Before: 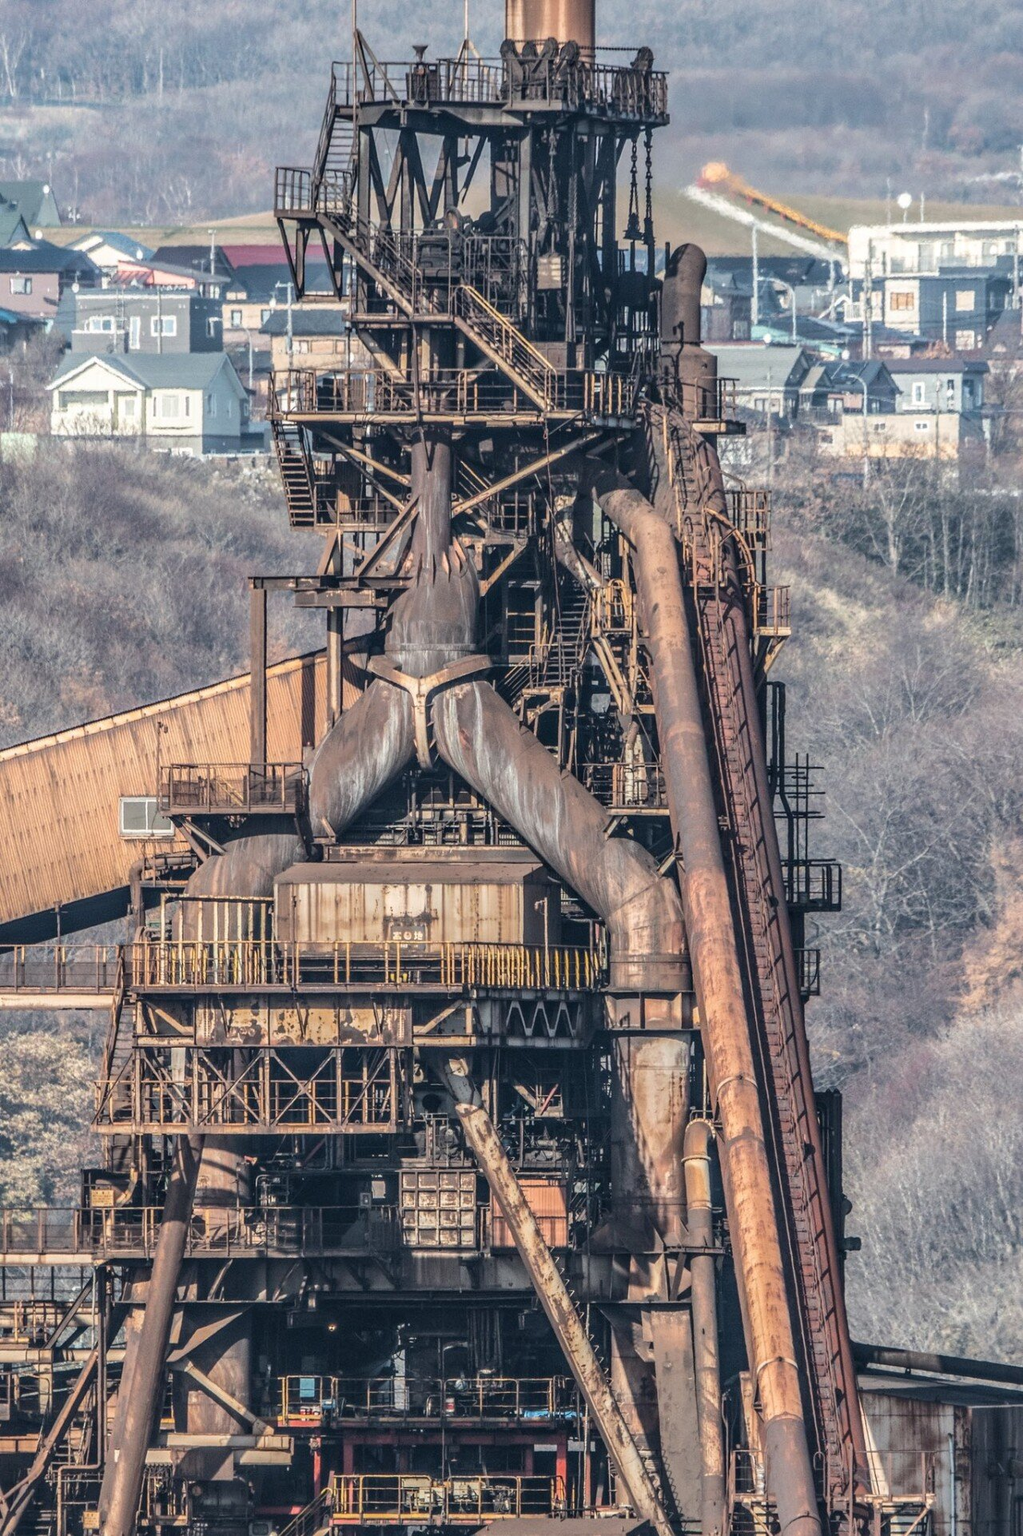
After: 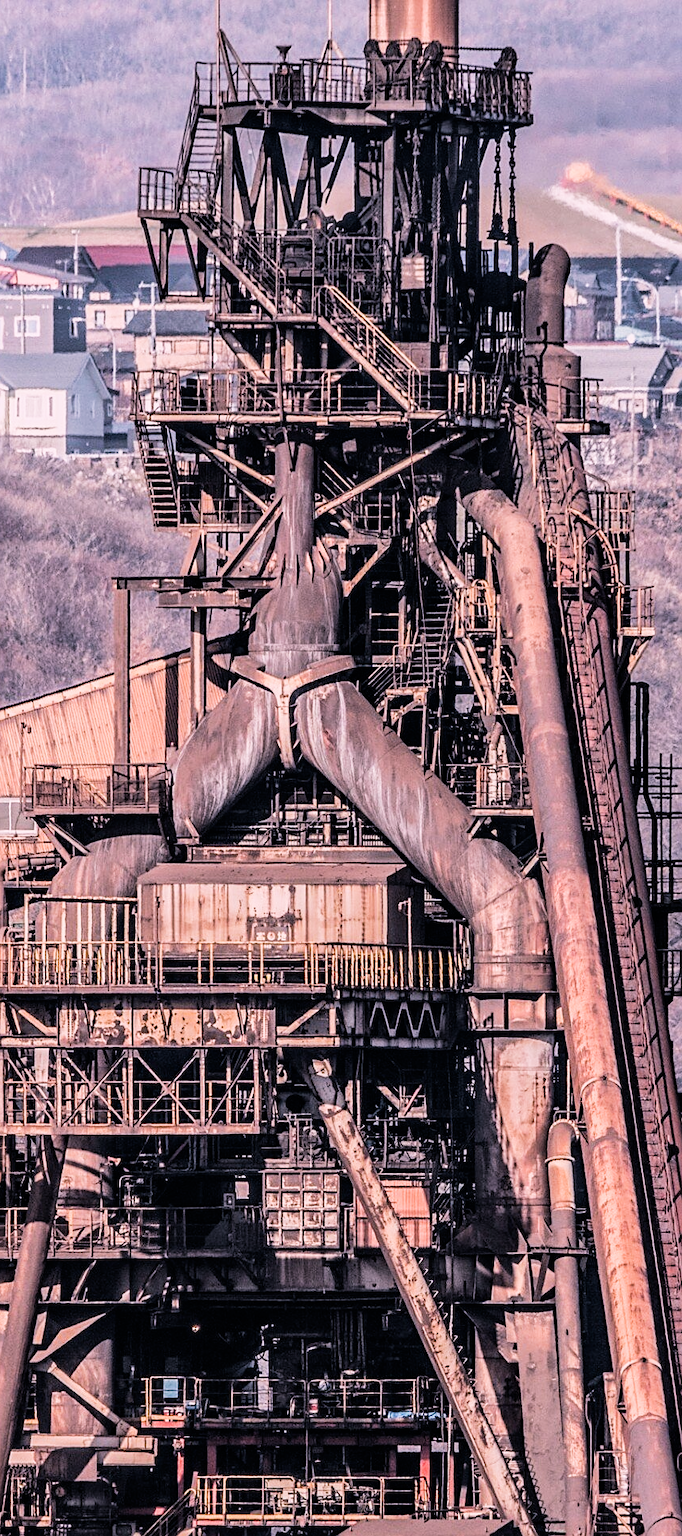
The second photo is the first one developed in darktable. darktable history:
sharpen: on, module defaults
crop and rotate: left 13.409%, right 19.924%
white balance: red 1.188, blue 1.11
filmic rgb: black relative exposure -5 EV, white relative exposure 3.5 EV, hardness 3.19, contrast 1.4, highlights saturation mix -50%
